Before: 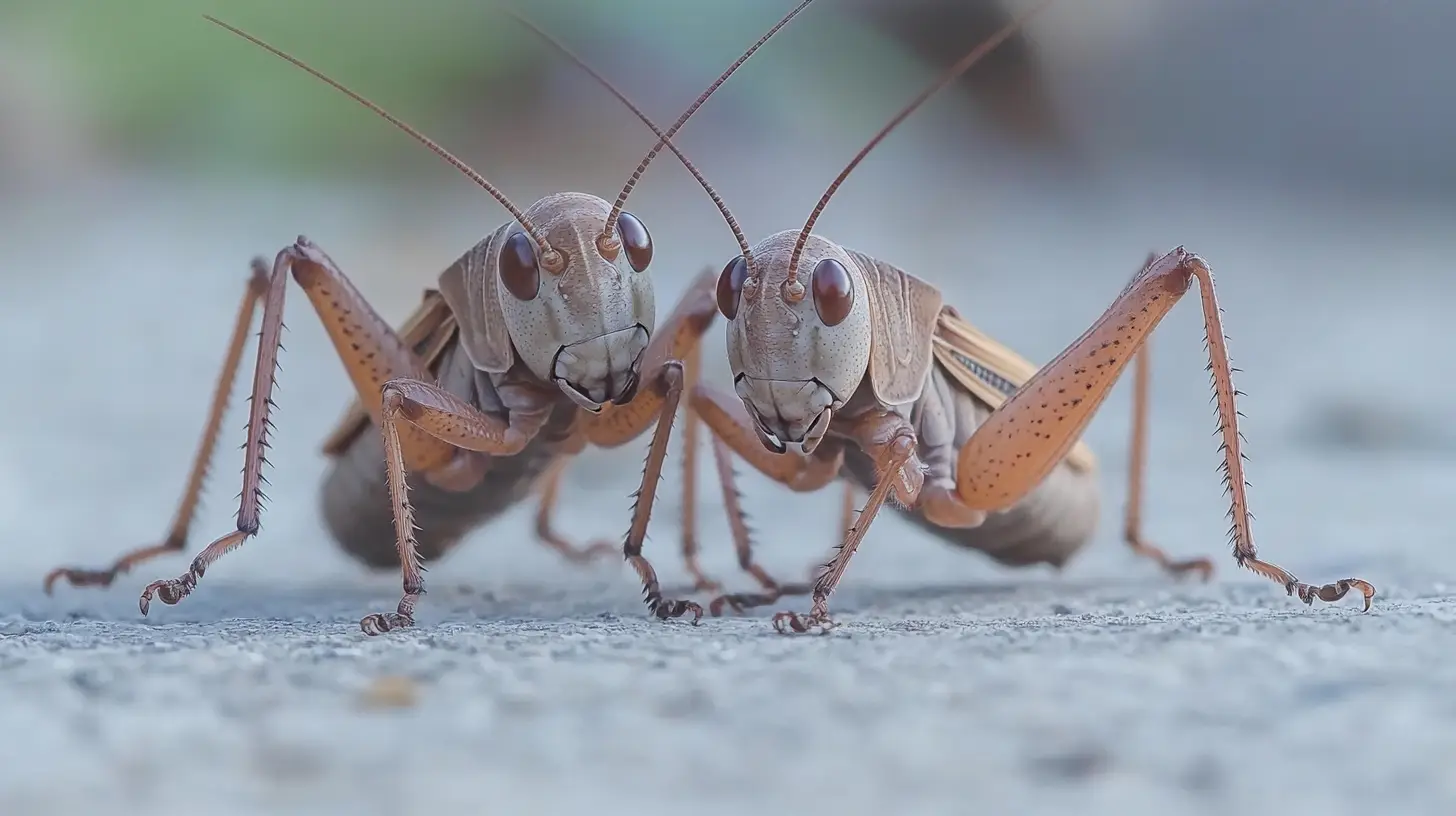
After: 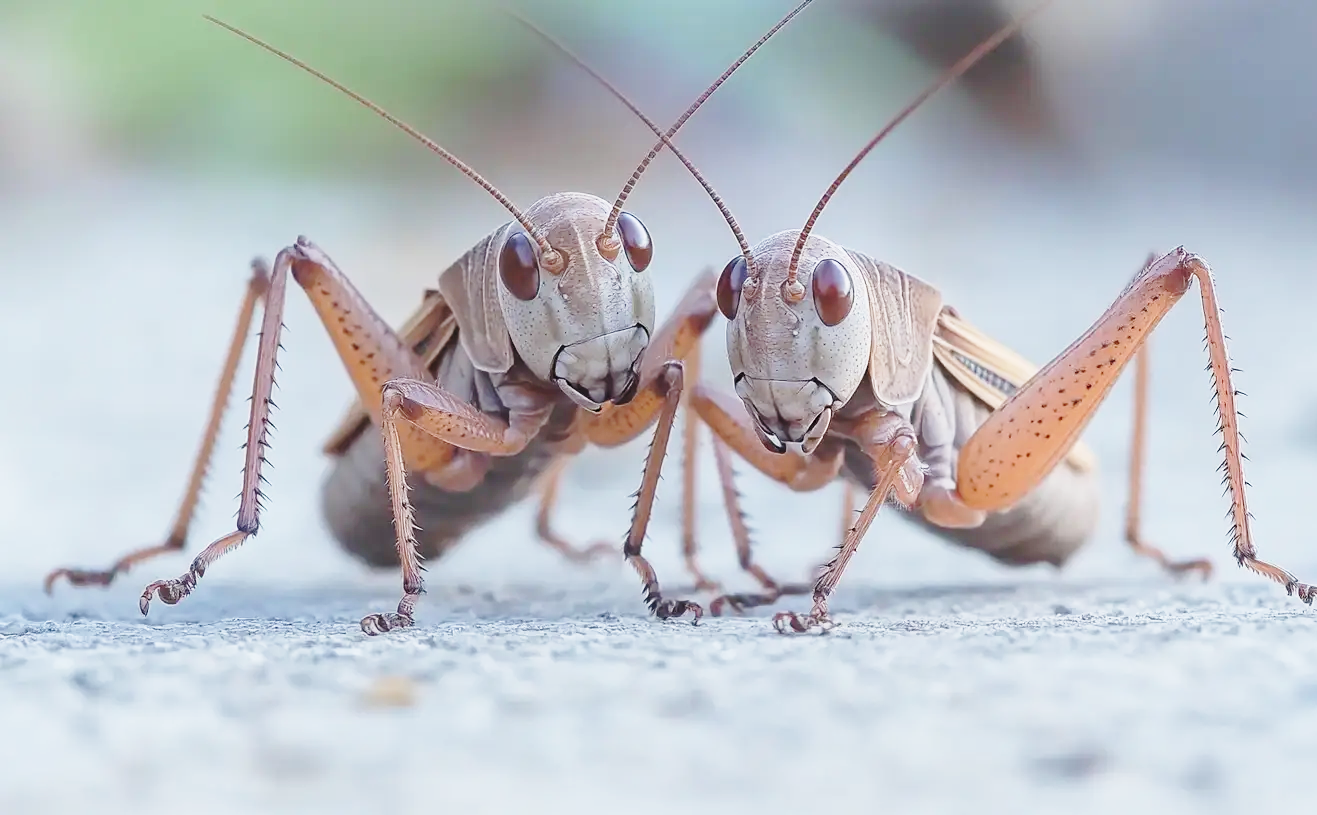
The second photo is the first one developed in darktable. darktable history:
base curve: curves: ch0 [(0, 0) (0.028, 0.03) (0.121, 0.232) (0.46, 0.748) (0.859, 0.968) (1, 1)], preserve colors none
crop: right 9.509%, bottom 0.031%
